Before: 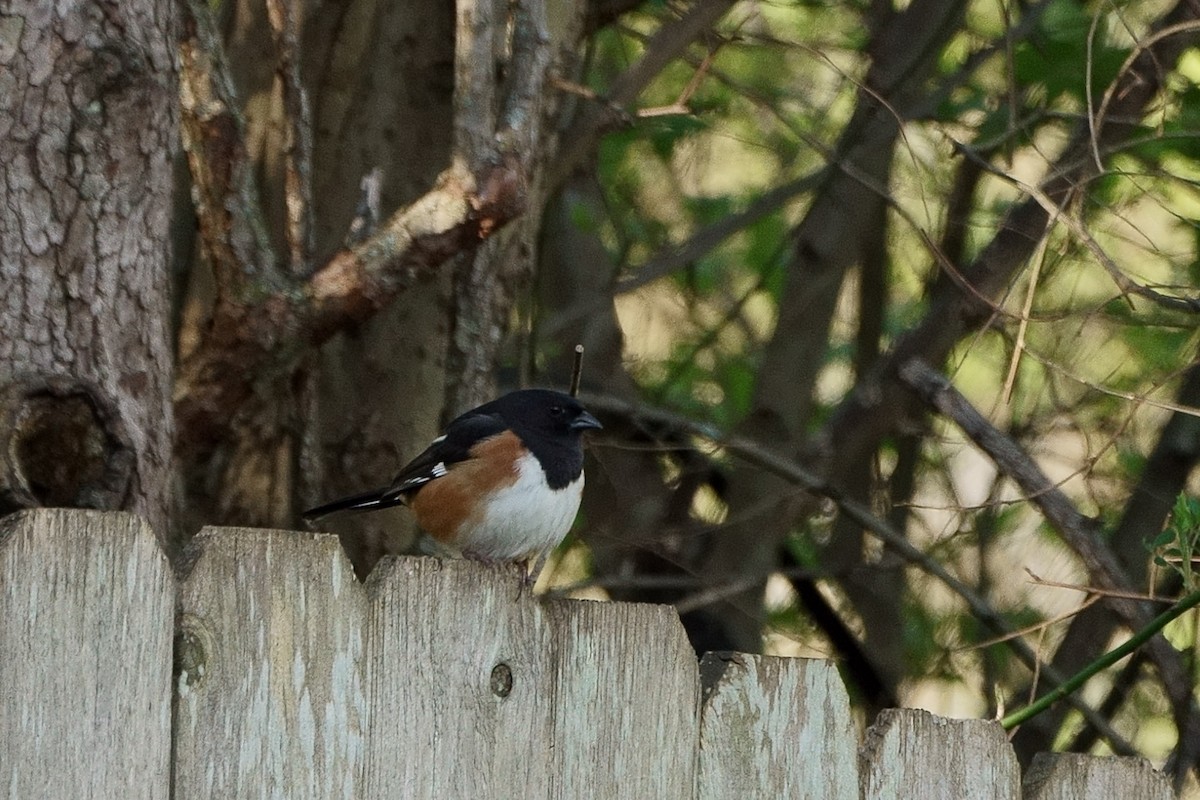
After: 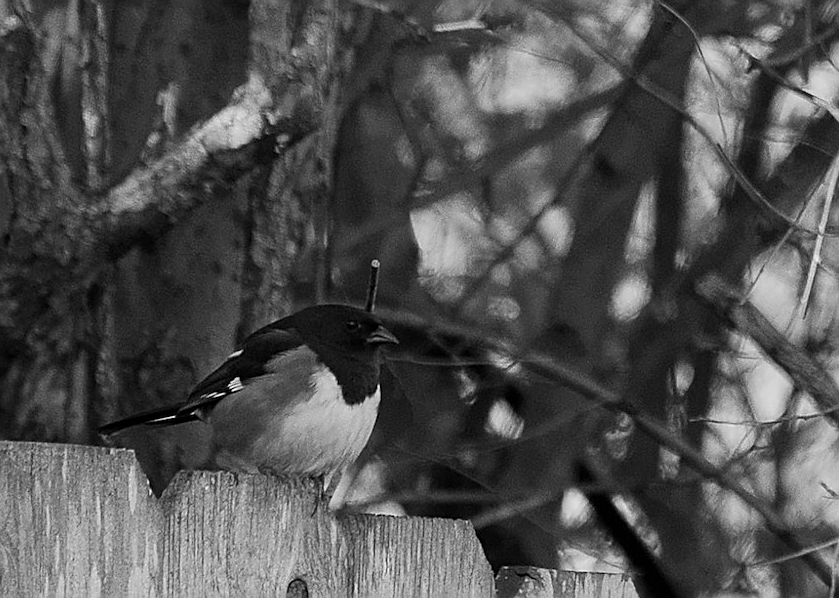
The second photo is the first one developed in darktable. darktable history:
crop and rotate: left 17.046%, top 10.659%, right 12.989%, bottom 14.553%
sharpen: on, module defaults
monochrome: size 3.1
